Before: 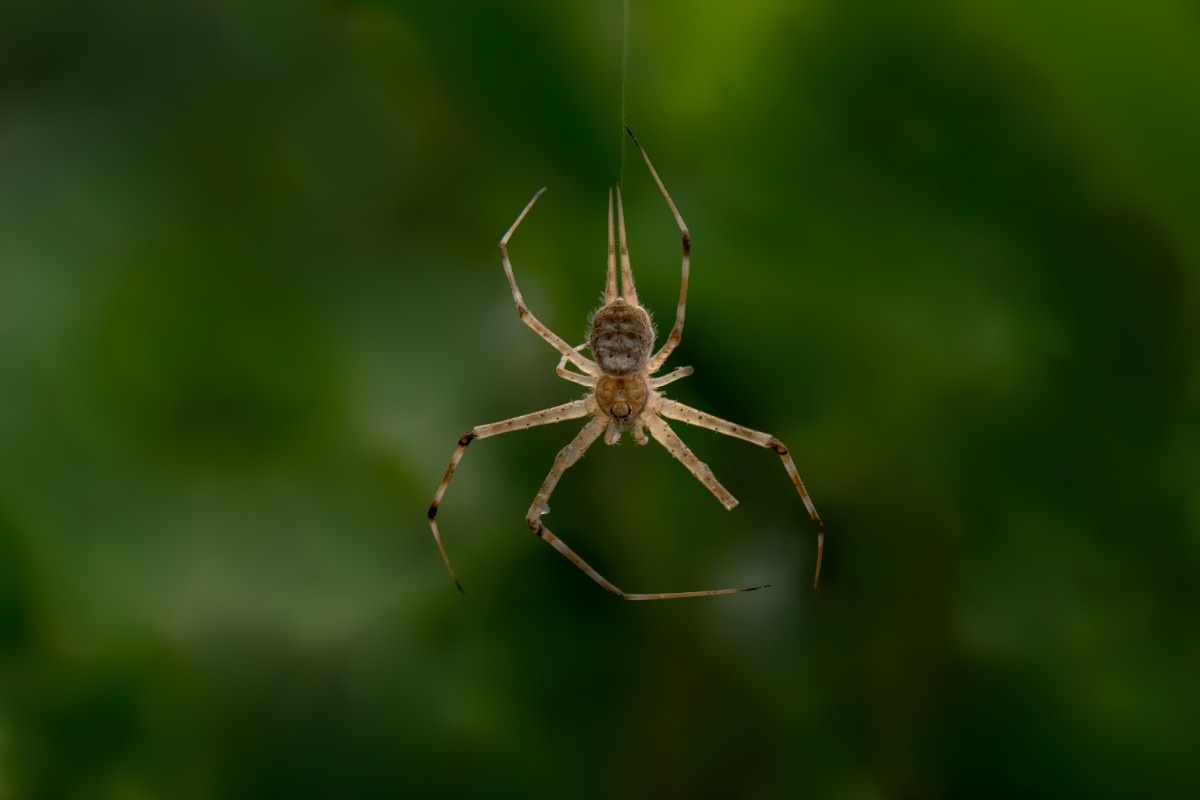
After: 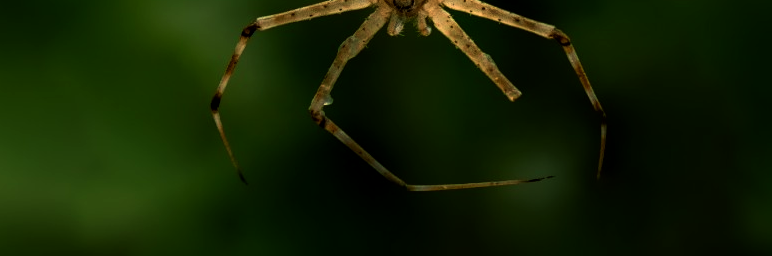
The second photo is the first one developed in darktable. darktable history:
crop: left 18.091%, top 51.13%, right 17.525%, bottom 16.85%
white balance: red 0.982, blue 1.018
color balance: mode lift, gamma, gain (sRGB), lift [1.014, 0.966, 0.918, 0.87], gamma [0.86, 0.734, 0.918, 0.976], gain [1.063, 1.13, 1.063, 0.86]
